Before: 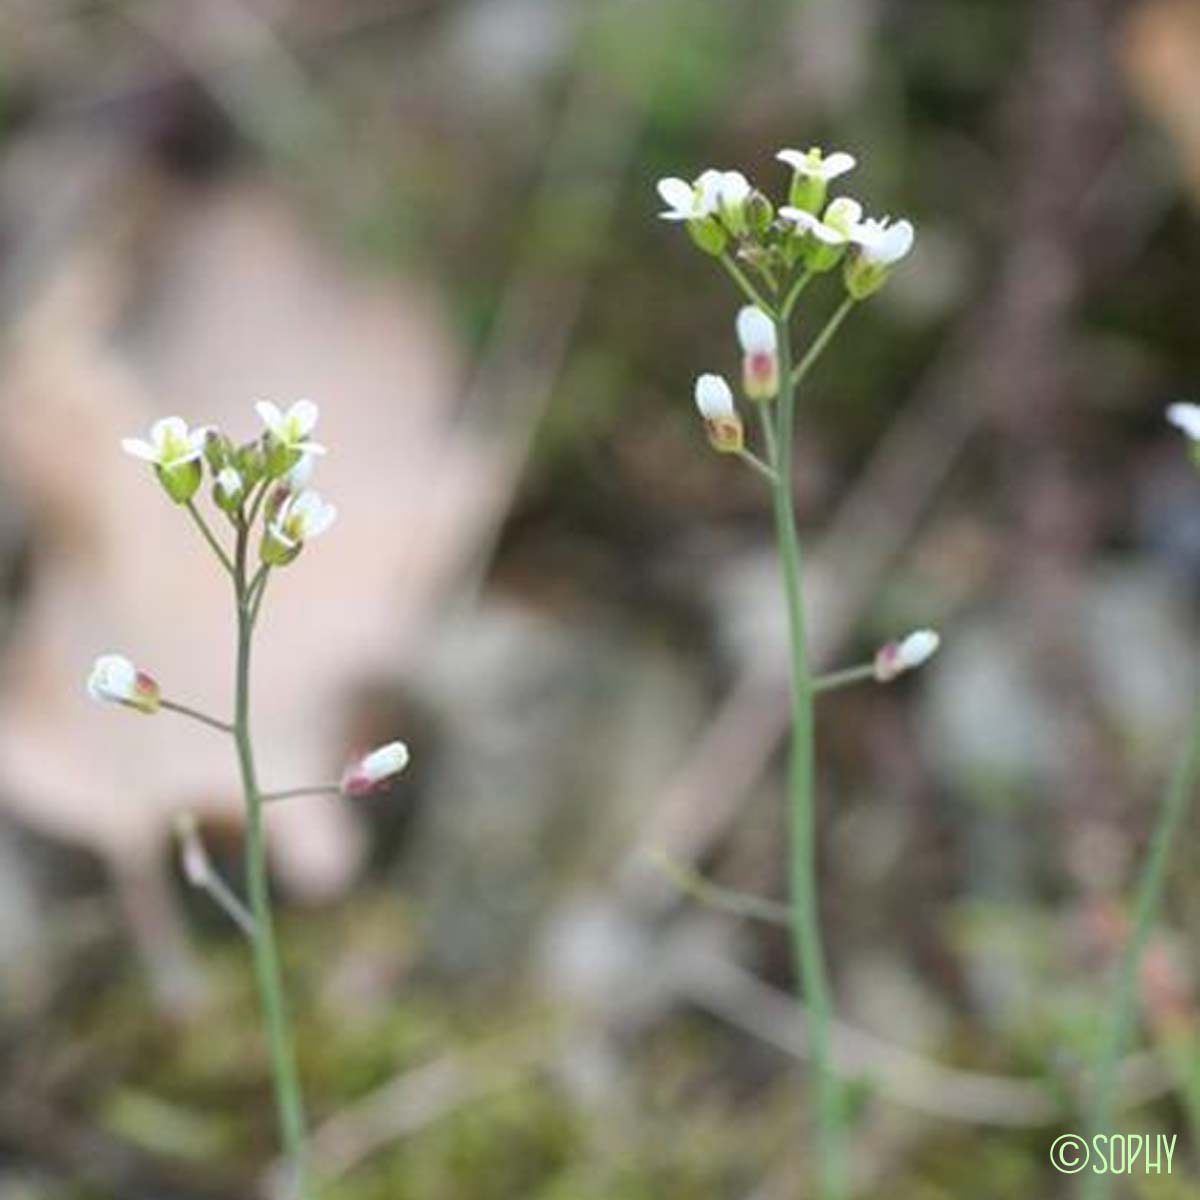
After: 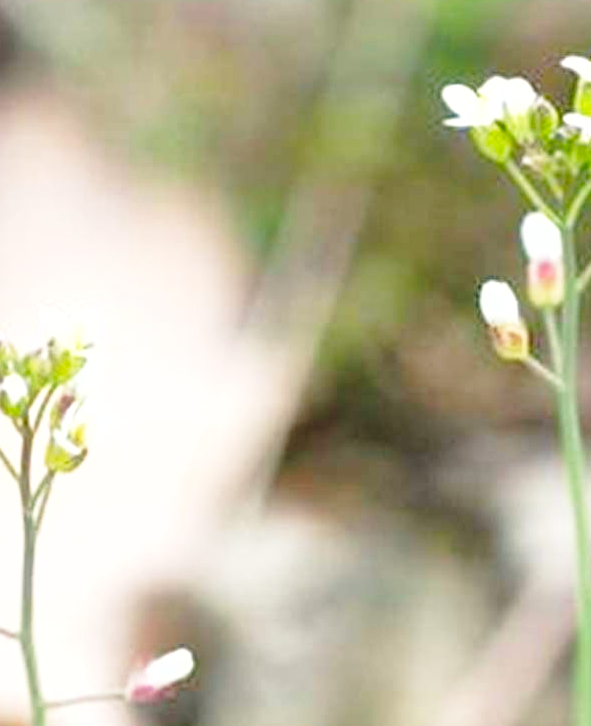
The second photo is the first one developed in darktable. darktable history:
exposure: black level correction 0, exposure 0.499 EV, compensate highlight preservation false
contrast brightness saturation: saturation 0.102
base curve: curves: ch0 [(0, 0) (0.028, 0.03) (0.121, 0.232) (0.46, 0.748) (0.859, 0.968) (1, 1)], preserve colors none
crop: left 17.957%, top 7.763%, right 32.736%, bottom 31.656%
color balance rgb: highlights gain › chroma 2.108%, highlights gain › hue 74.36°, perceptual saturation grading › global saturation 0.931%
shadows and highlights: shadows 9.53, white point adjustment 0.871, highlights -38.79
